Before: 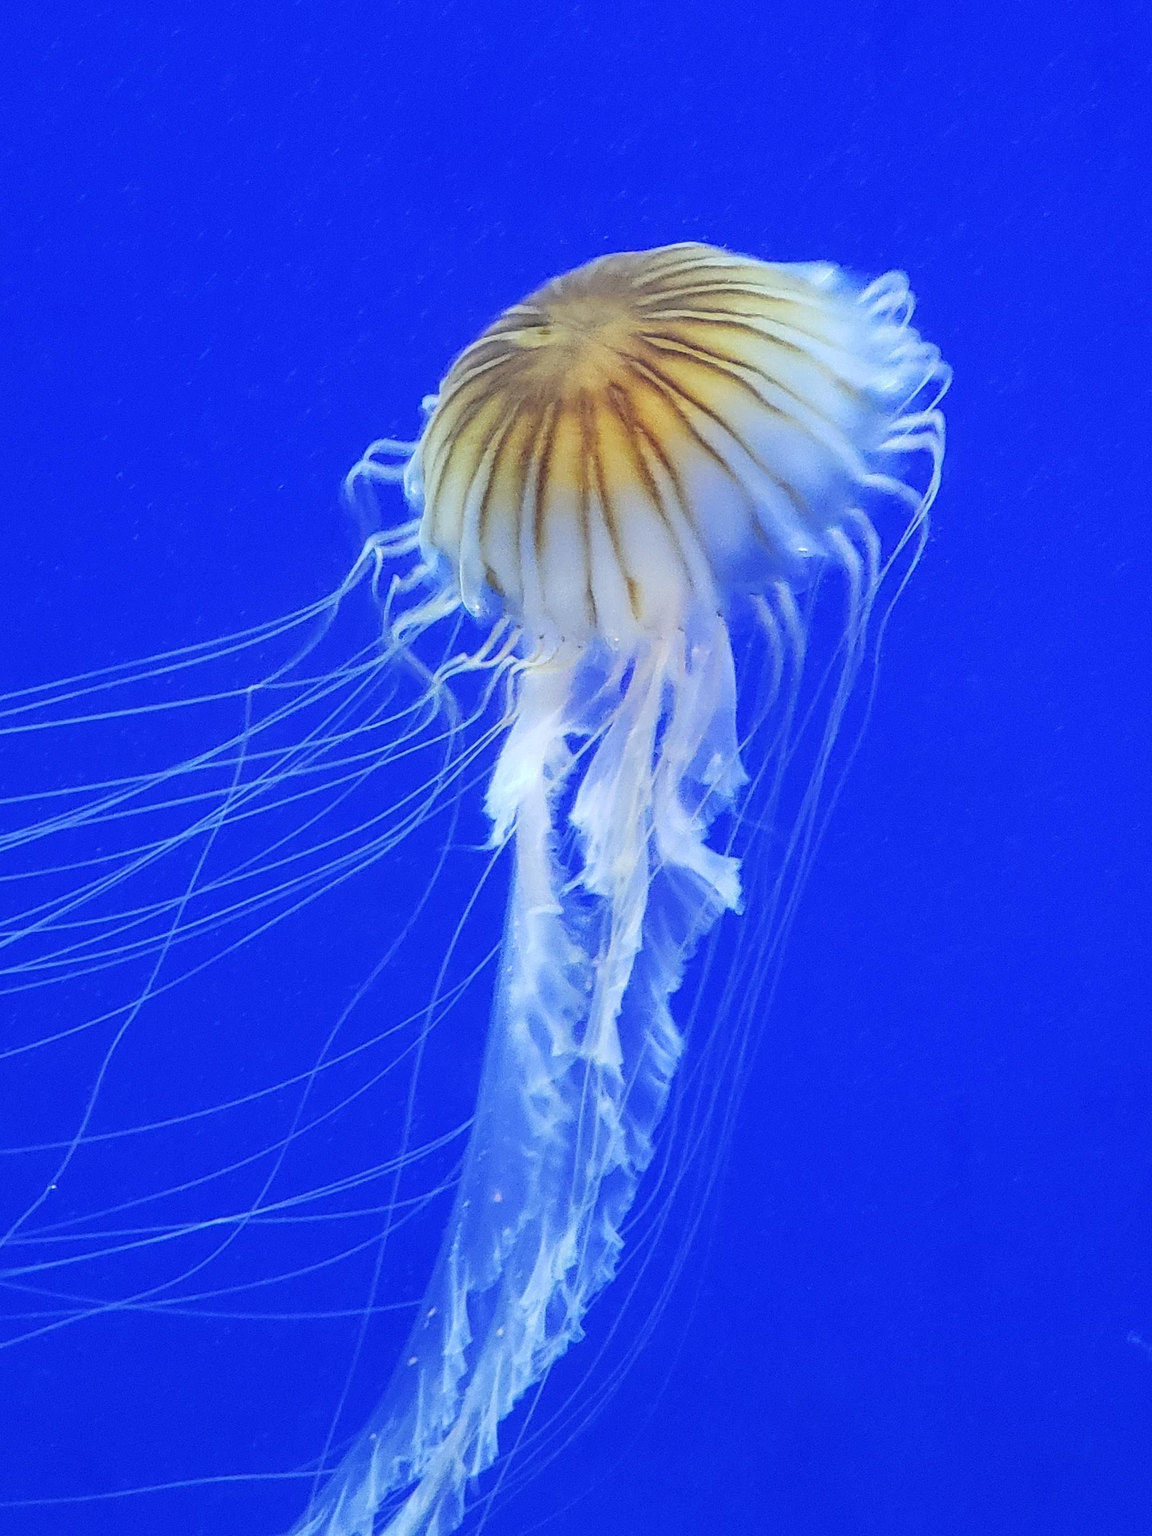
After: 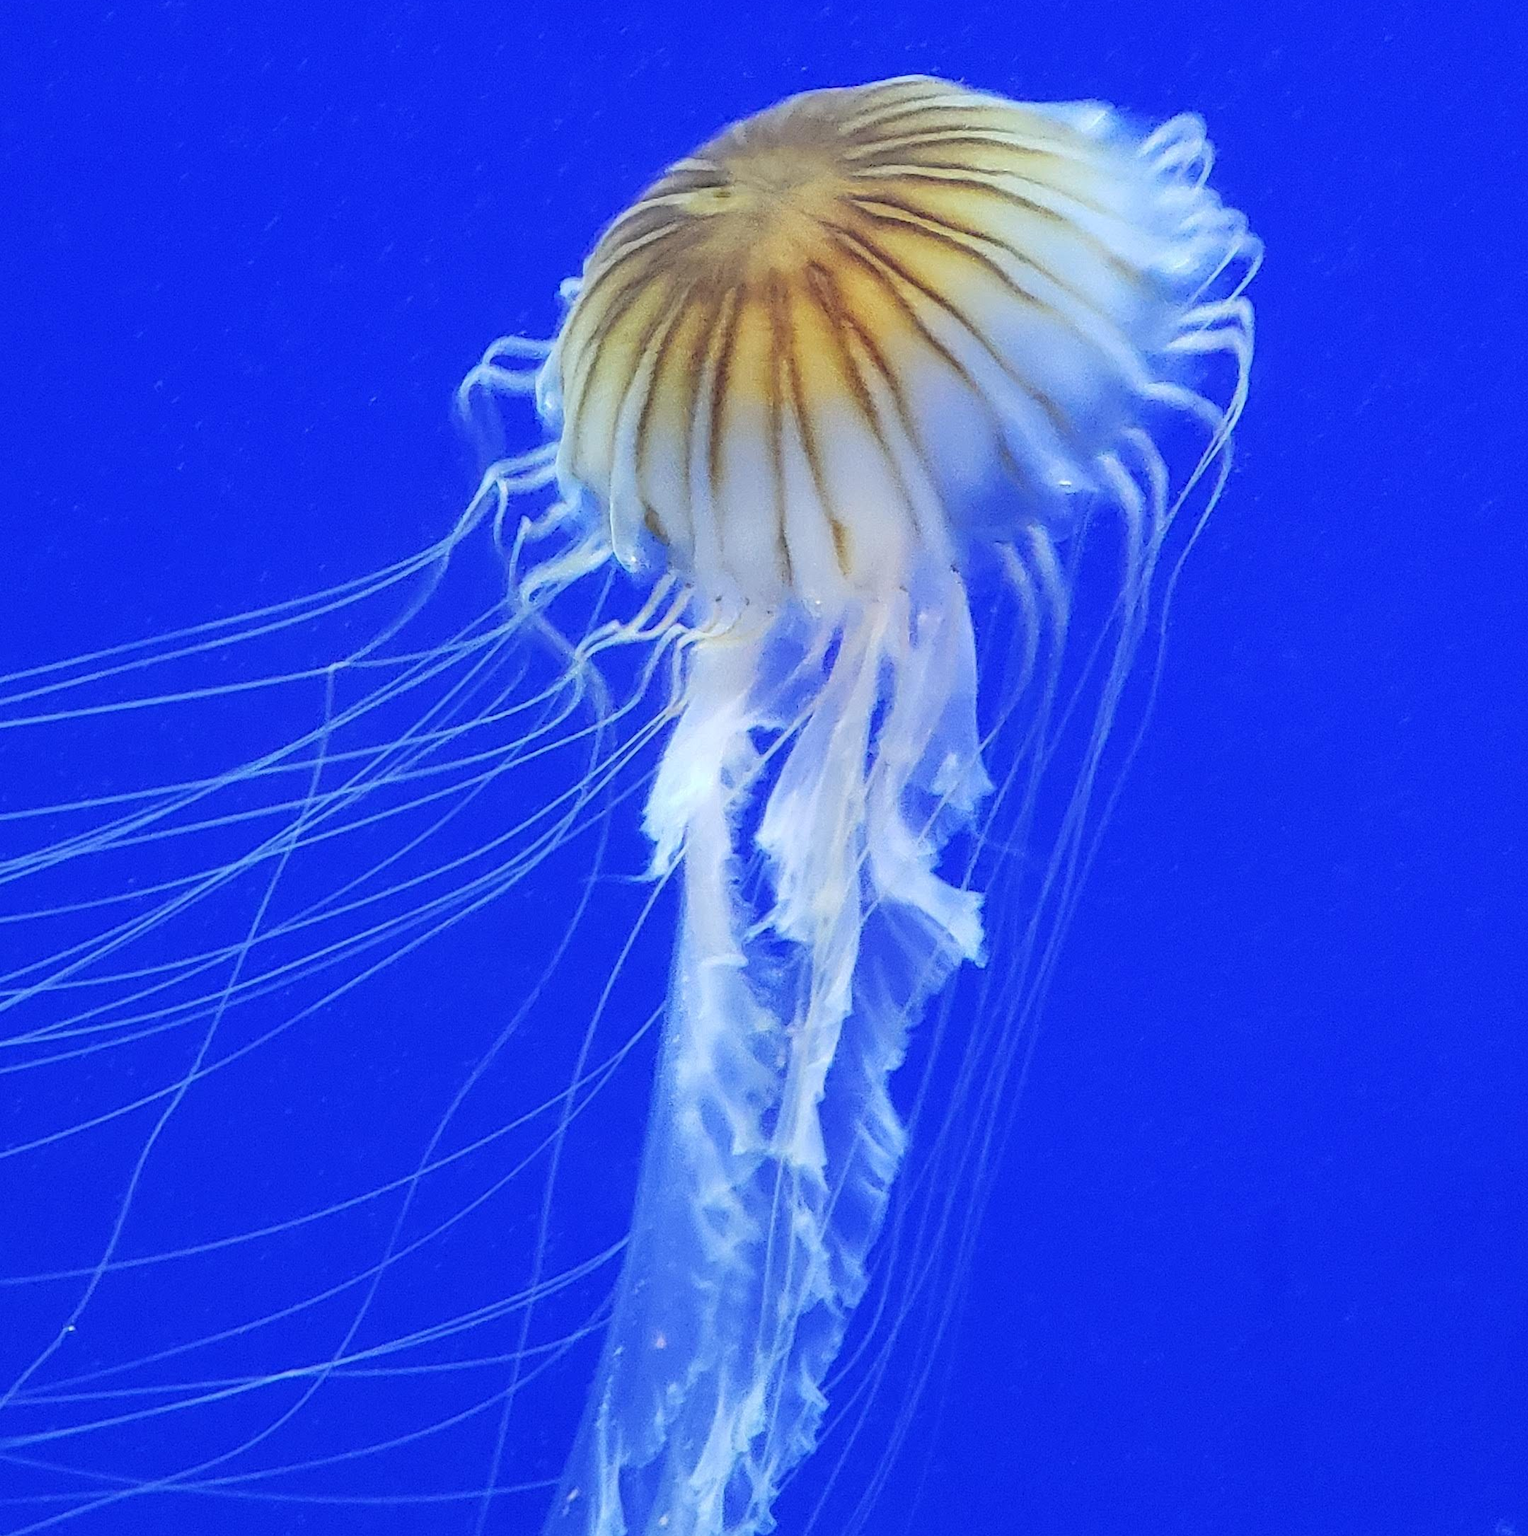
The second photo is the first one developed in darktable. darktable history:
crop and rotate: top 12.104%, bottom 12.502%
